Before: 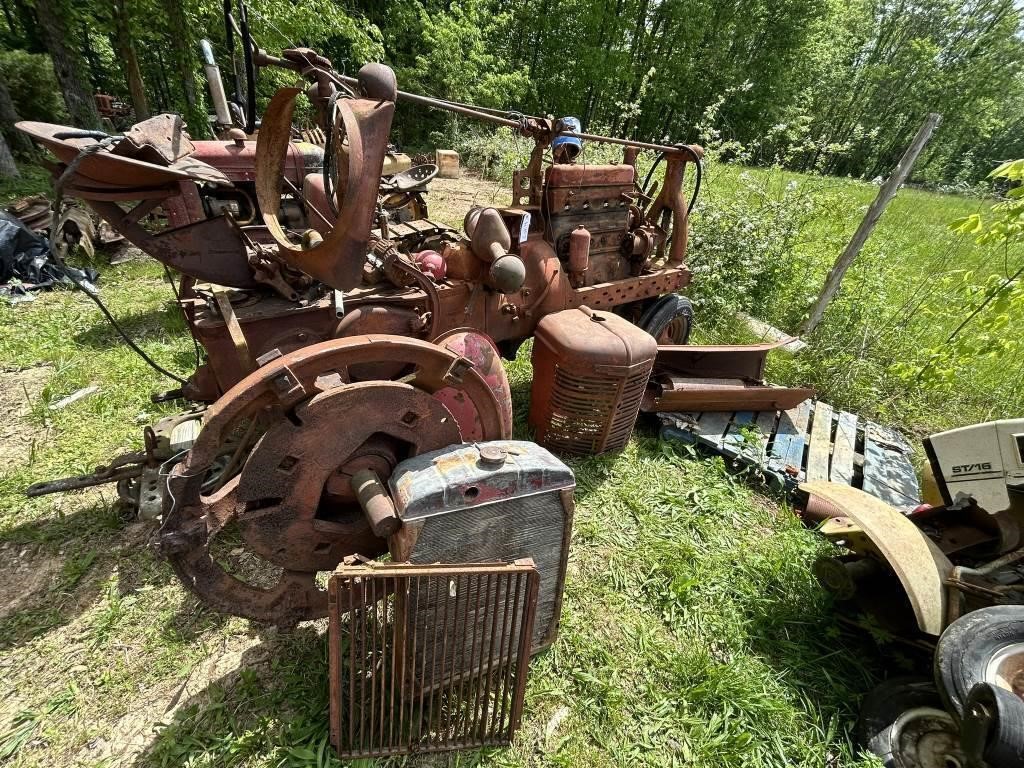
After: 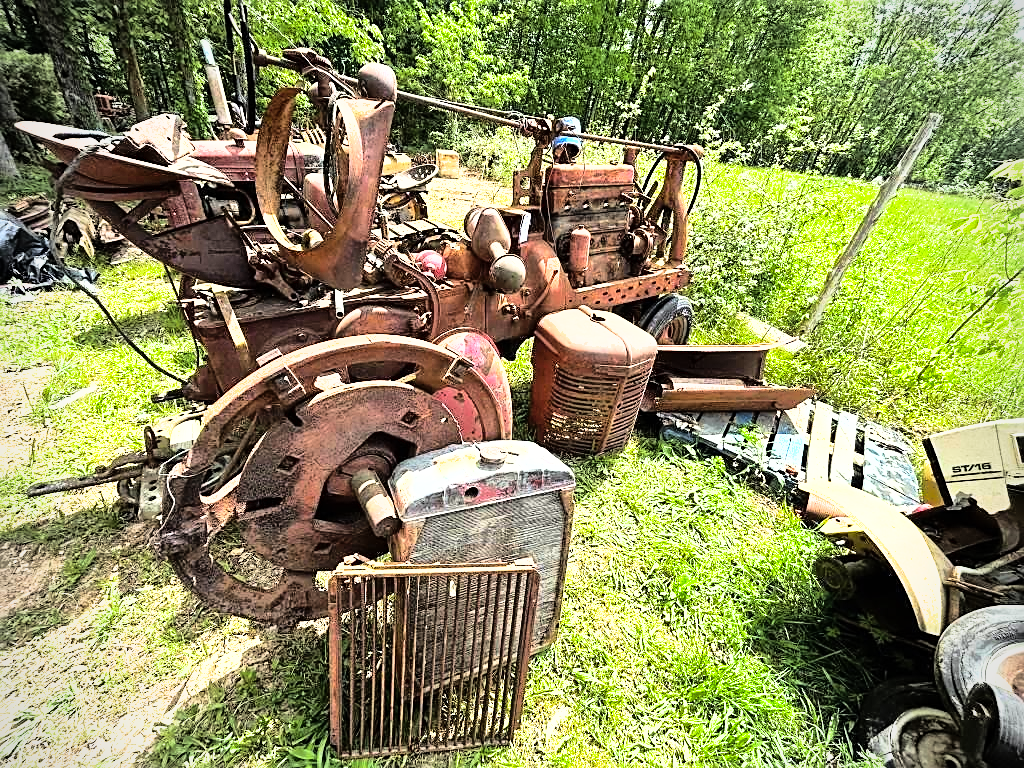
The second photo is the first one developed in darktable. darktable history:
rgb curve: curves: ch0 [(0, 0) (0.21, 0.15) (0.24, 0.21) (0.5, 0.75) (0.75, 0.96) (0.89, 0.99) (1, 1)]; ch1 [(0, 0.02) (0.21, 0.13) (0.25, 0.2) (0.5, 0.67) (0.75, 0.9) (0.89, 0.97) (1, 1)]; ch2 [(0, 0.02) (0.21, 0.13) (0.25, 0.2) (0.5, 0.67) (0.75, 0.9) (0.89, 0.97) (1, 1)], compensate middle gray true
sharpen: on, module defaults
vignetting: fall-off radius 45%, brightness -0.33
shadows and highlights: shadows 40, highlights -60
exposure: black level correction 0, exposure 1 EV, compensate exposure bias true, compensate highlight preservation false
